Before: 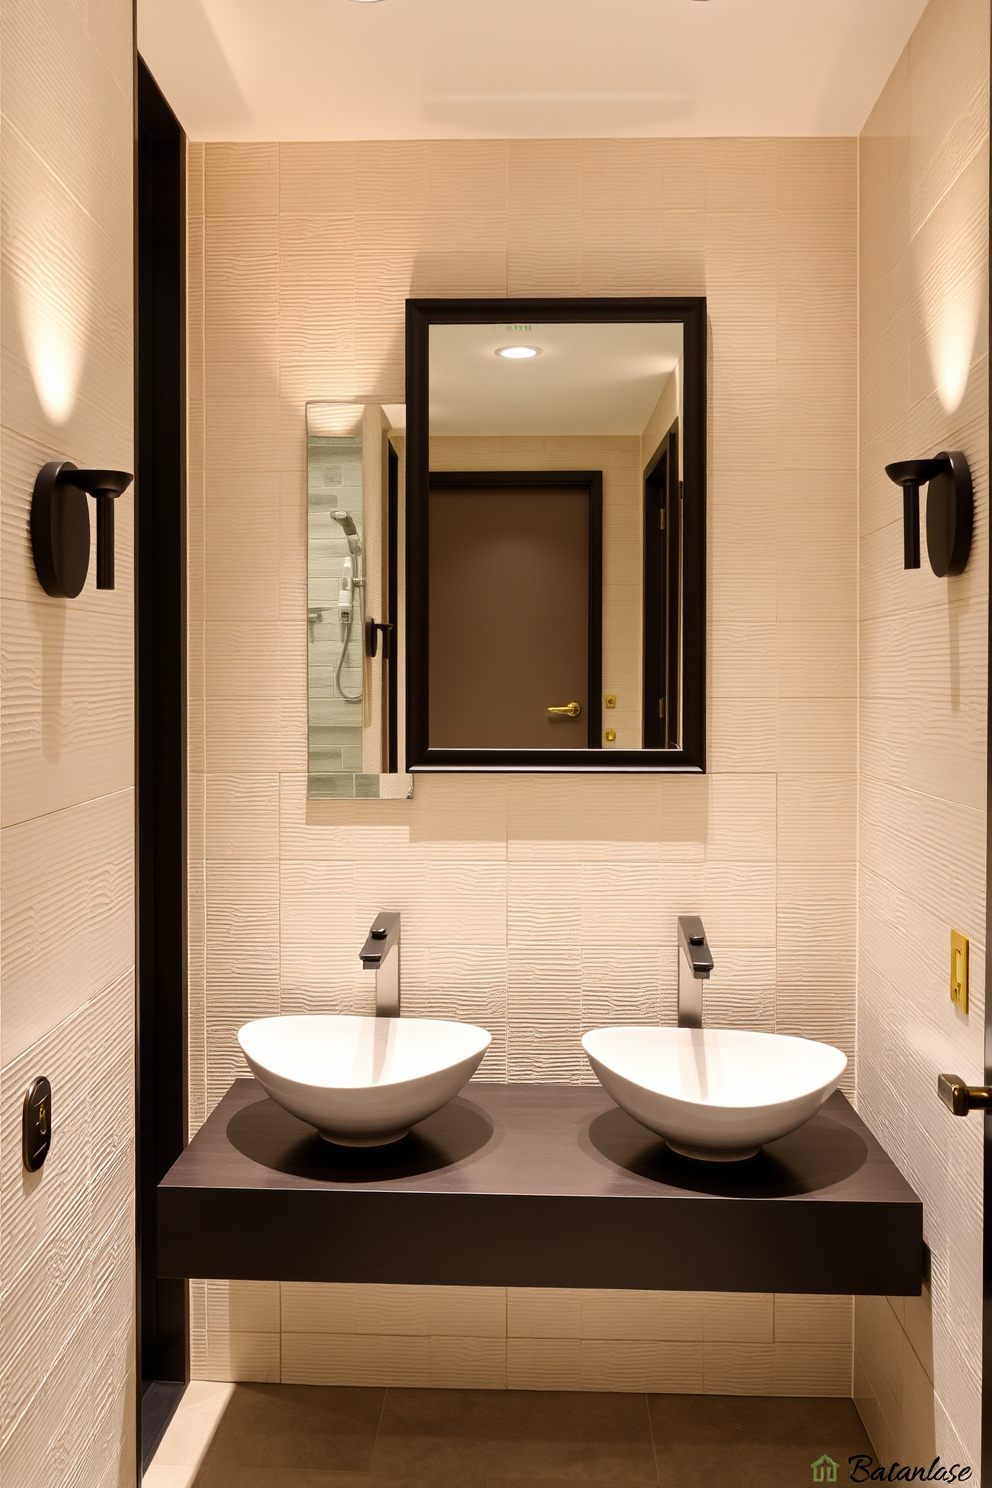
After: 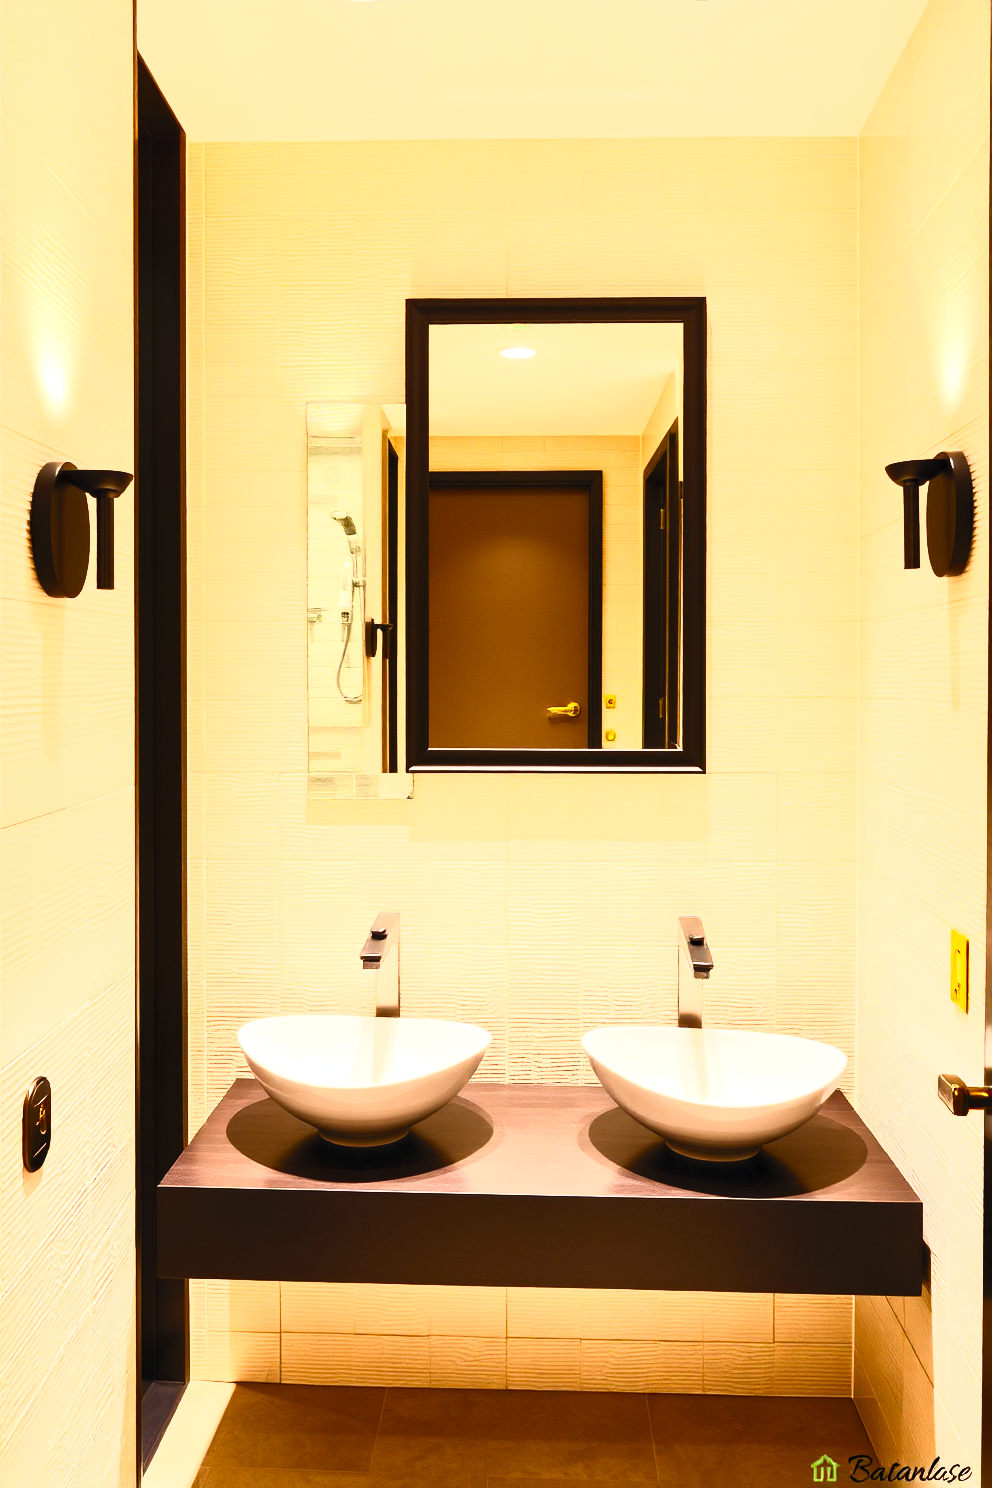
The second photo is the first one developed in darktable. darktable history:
tone curve: curves: ch0 [(0, 0) (0.526, 0.642) (1, 1)], color space Lab, linked channels, preserve colors none
color balance rgb: linear chroma grading › global chroma 14.468%, perceptual saturation grading › global saturation -0.027%
contrast brightness saturation: contrast 0.829, brightness 0.607, saturation 0.587
